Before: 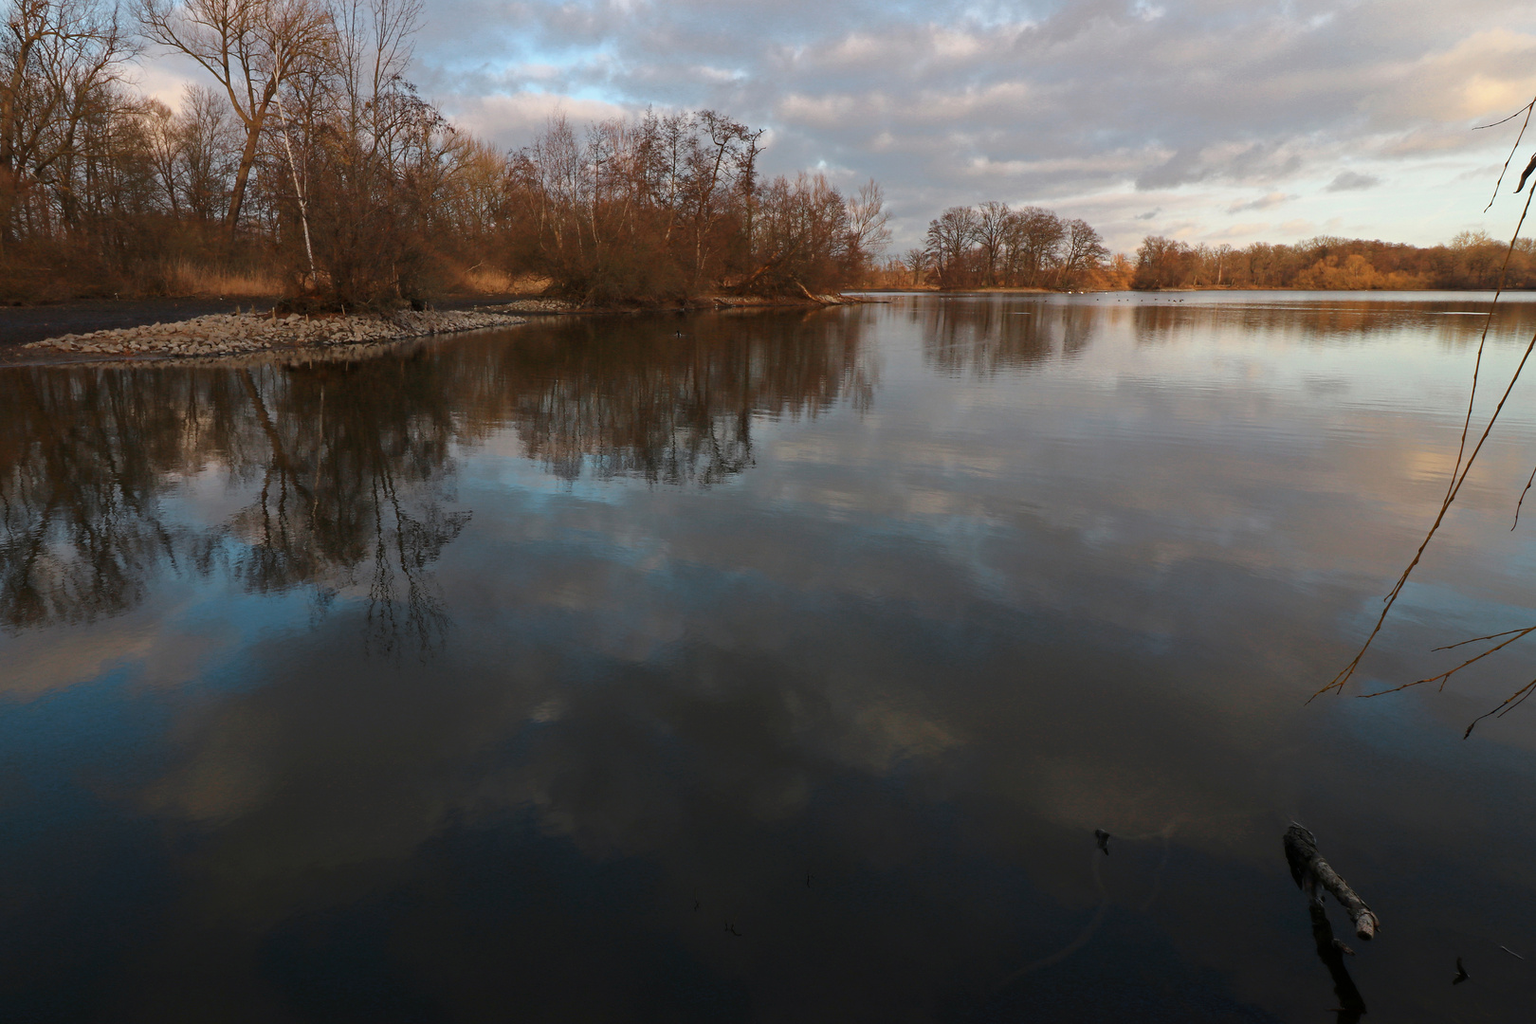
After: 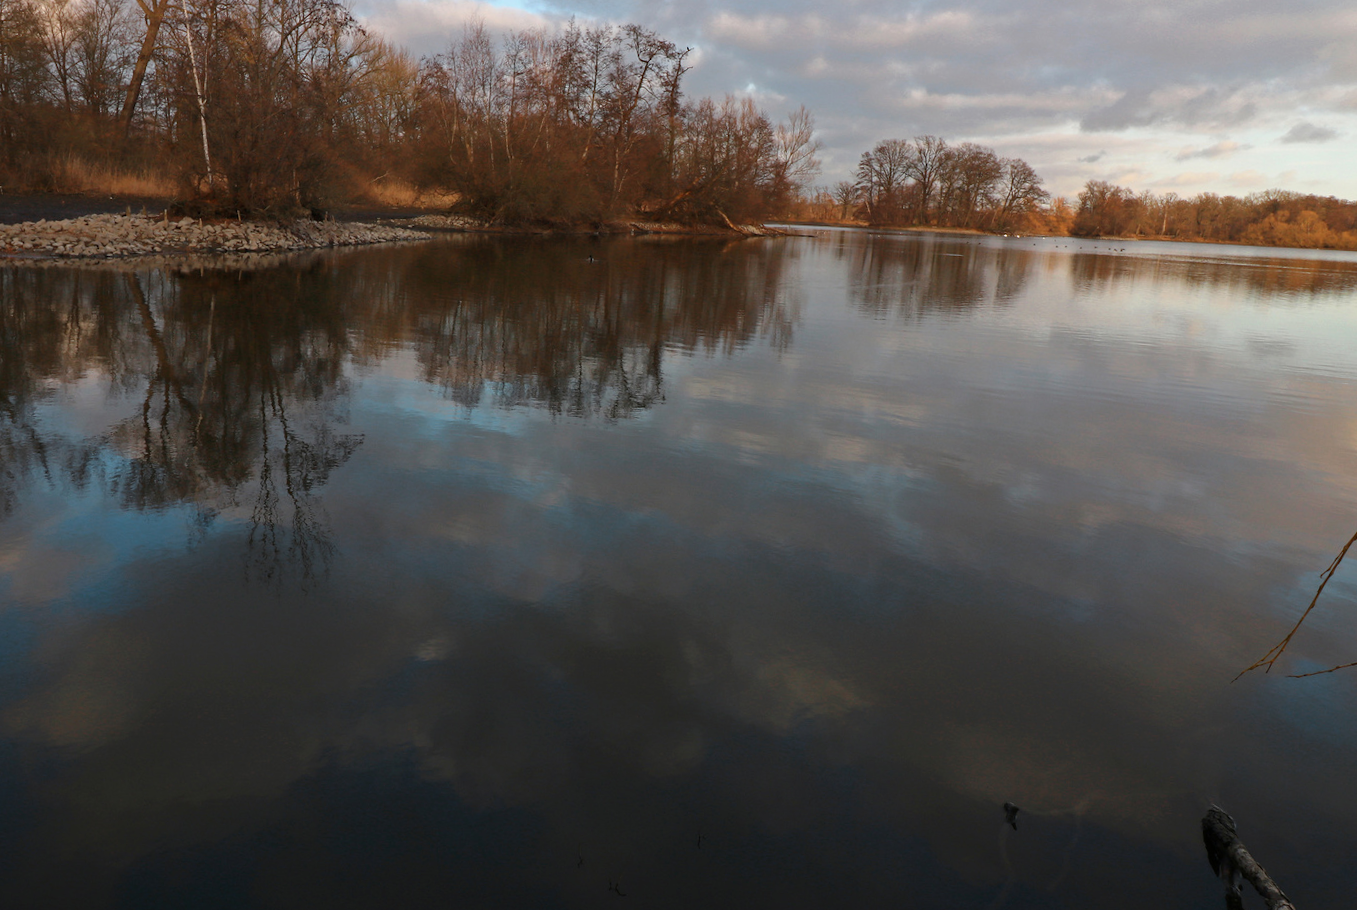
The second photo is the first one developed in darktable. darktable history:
crop and rotate: angle -2.84°, left 5.271%, top 5.219%, right 4.776%, bottom 4.308%
